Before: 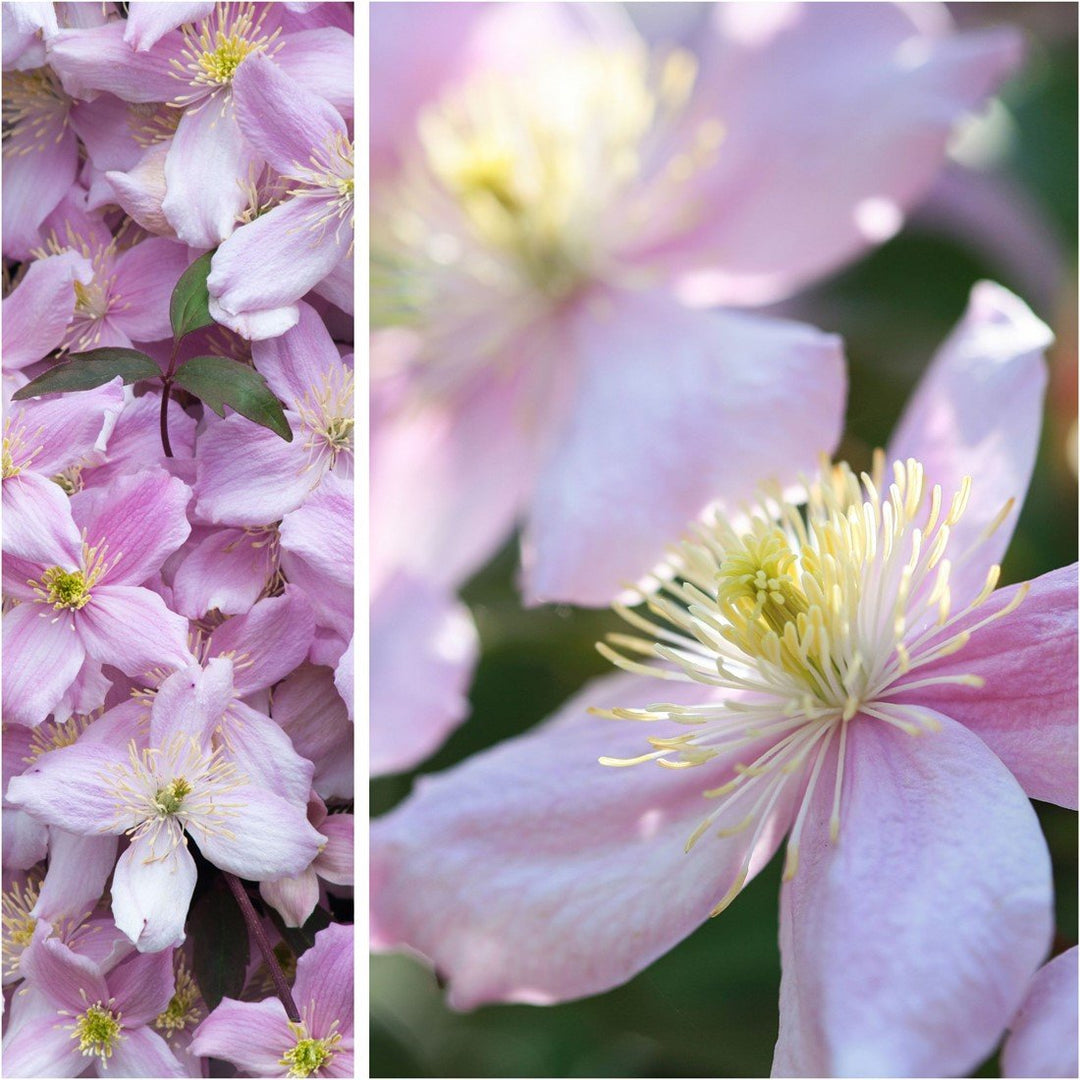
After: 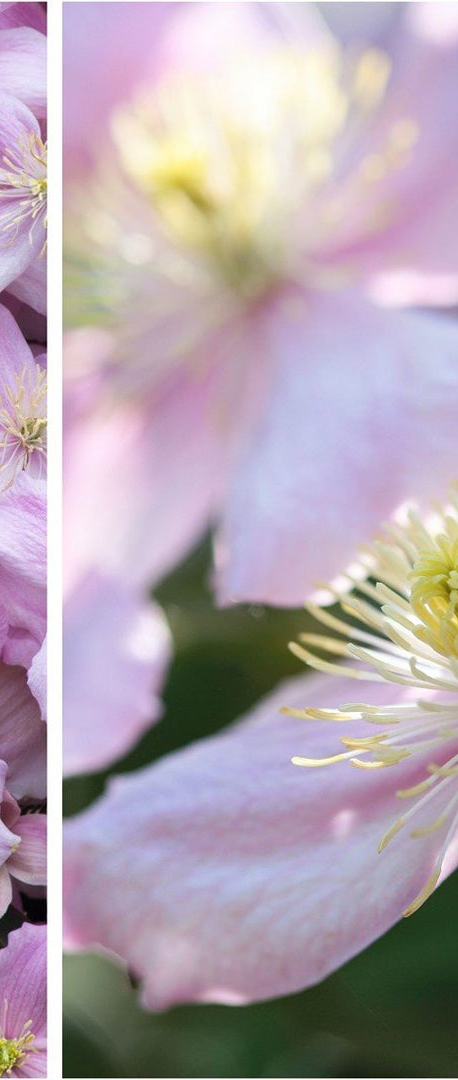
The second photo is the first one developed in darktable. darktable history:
crop: left 28.437%, right 29.111%
